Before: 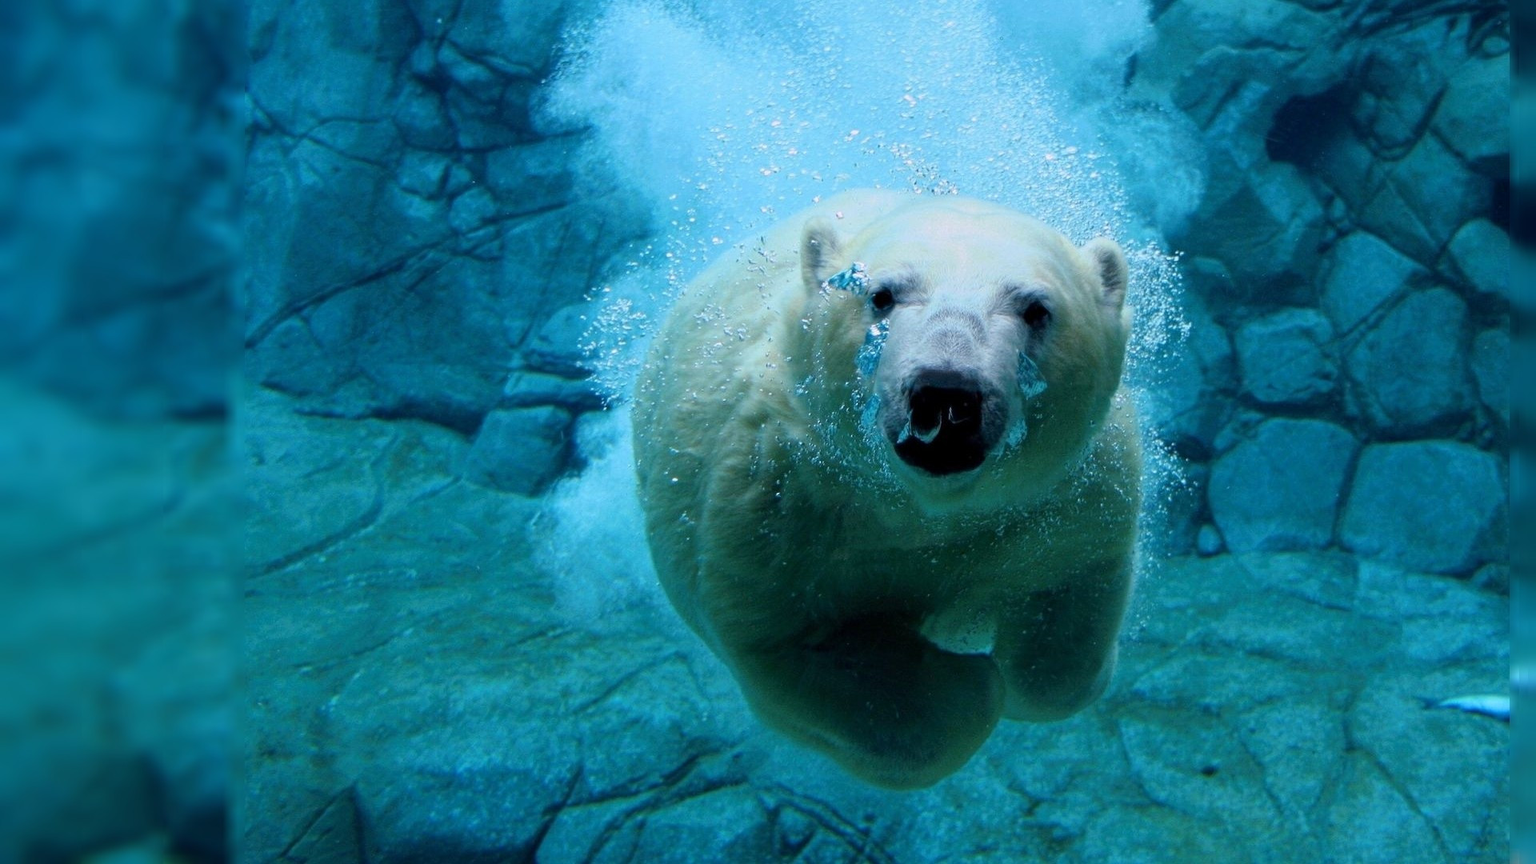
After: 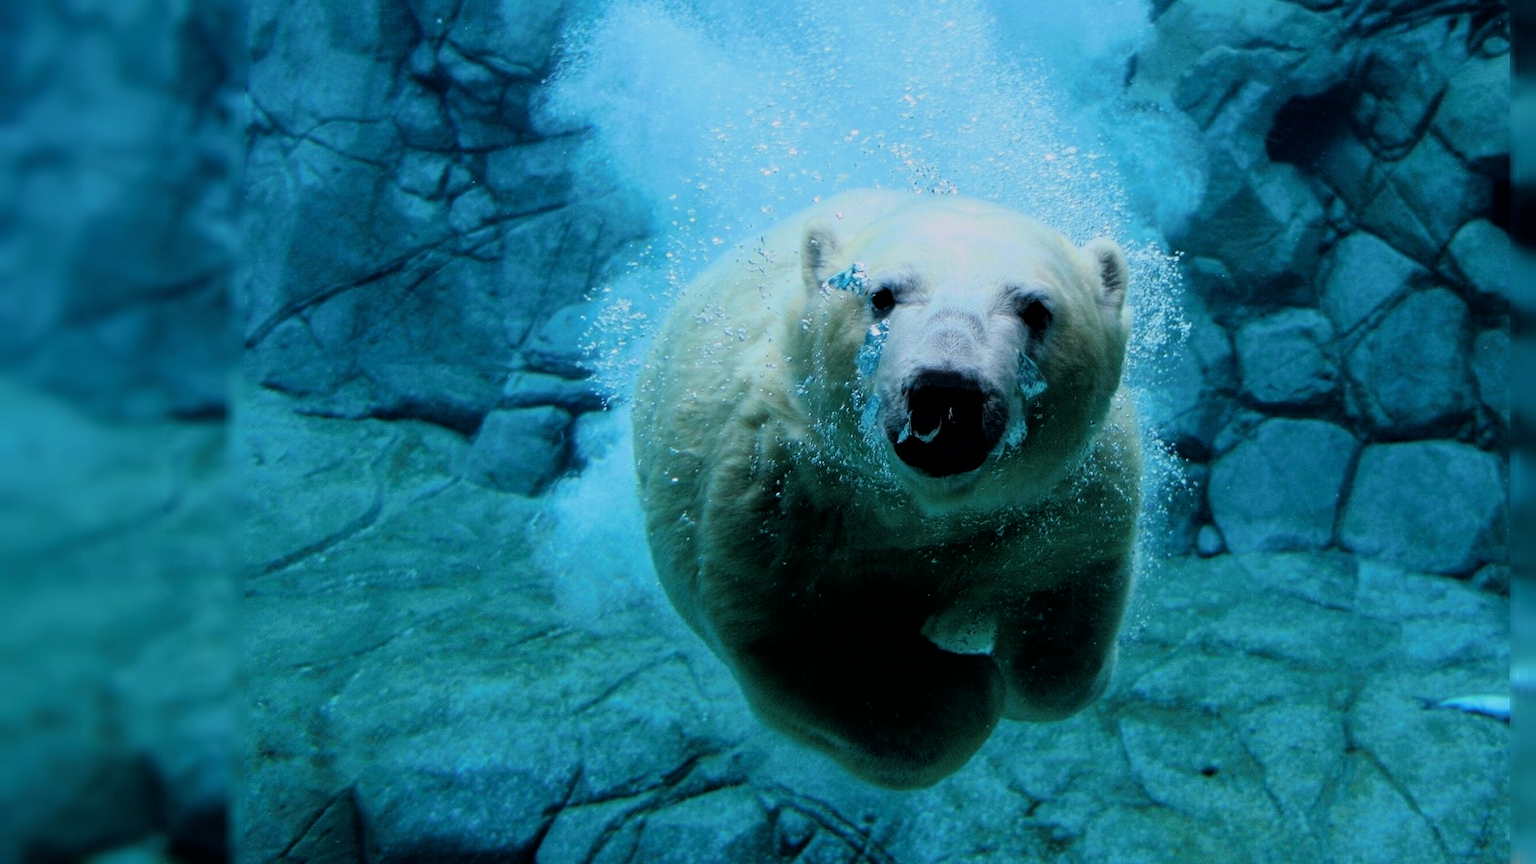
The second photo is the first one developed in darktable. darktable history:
filmic rgb: black relative exposure -5.06 EV, white relative exposure 3.99 EV, hardness 2.88, contrast 1.3, color science v6 (2022), iterations of high-quality reconstruction 0
